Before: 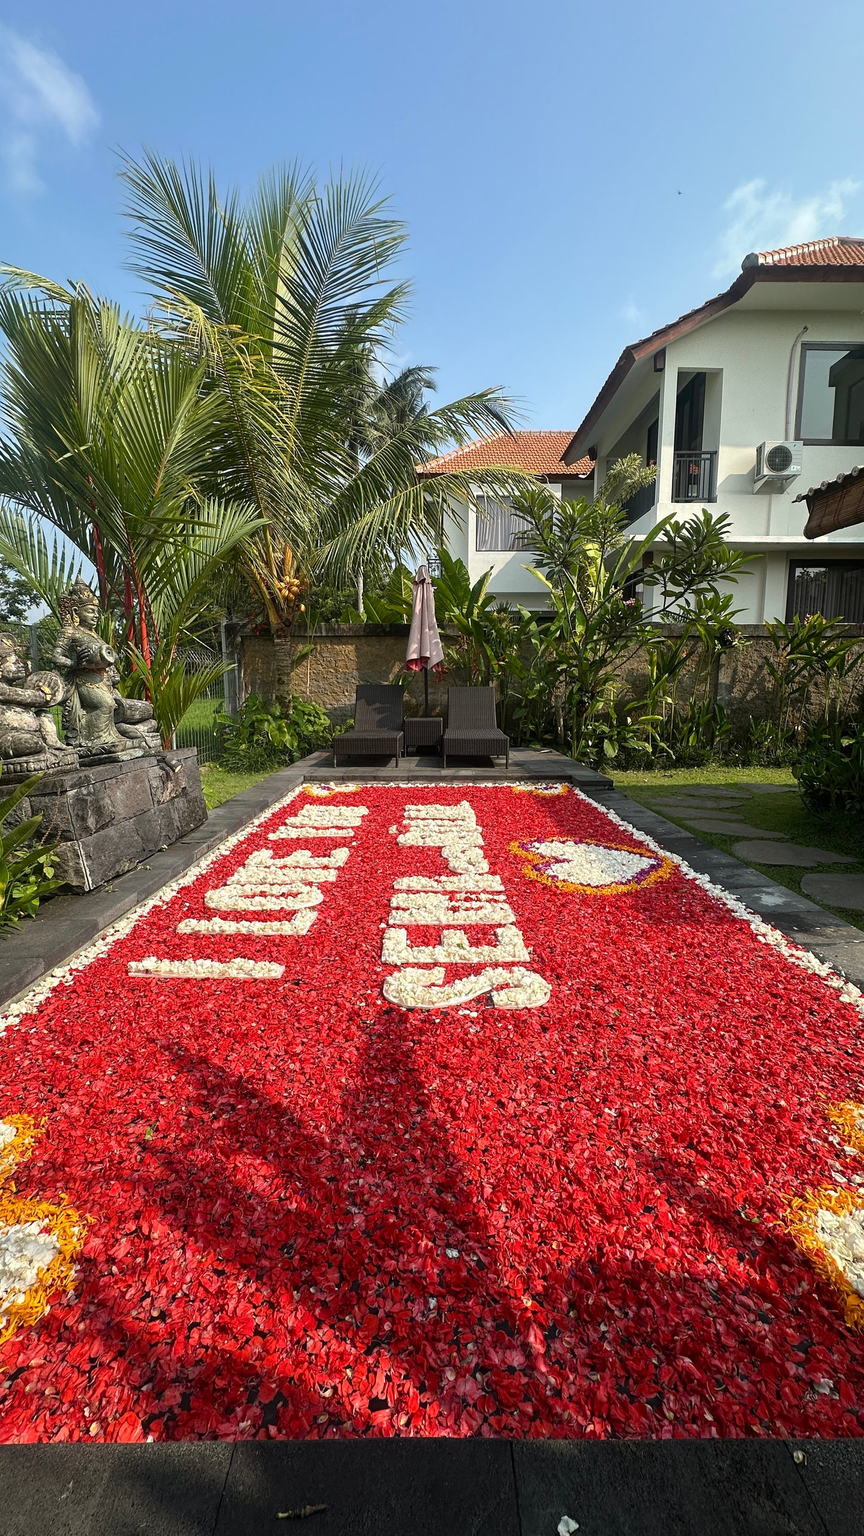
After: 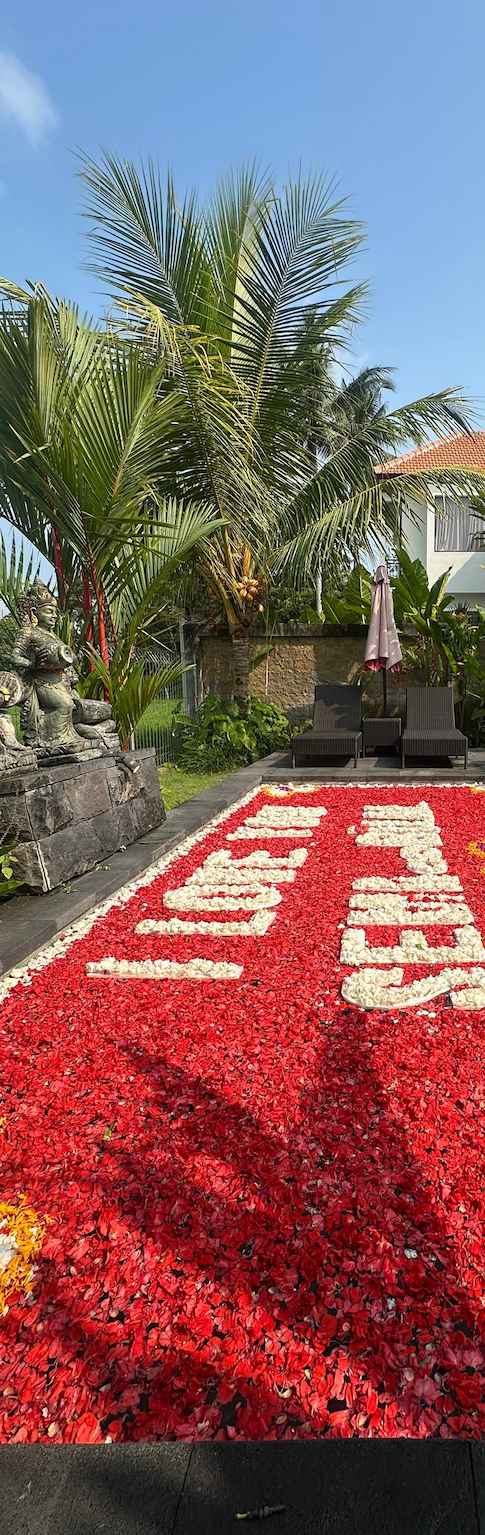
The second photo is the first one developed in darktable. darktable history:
crop: left 4.889%, right 38.963%
